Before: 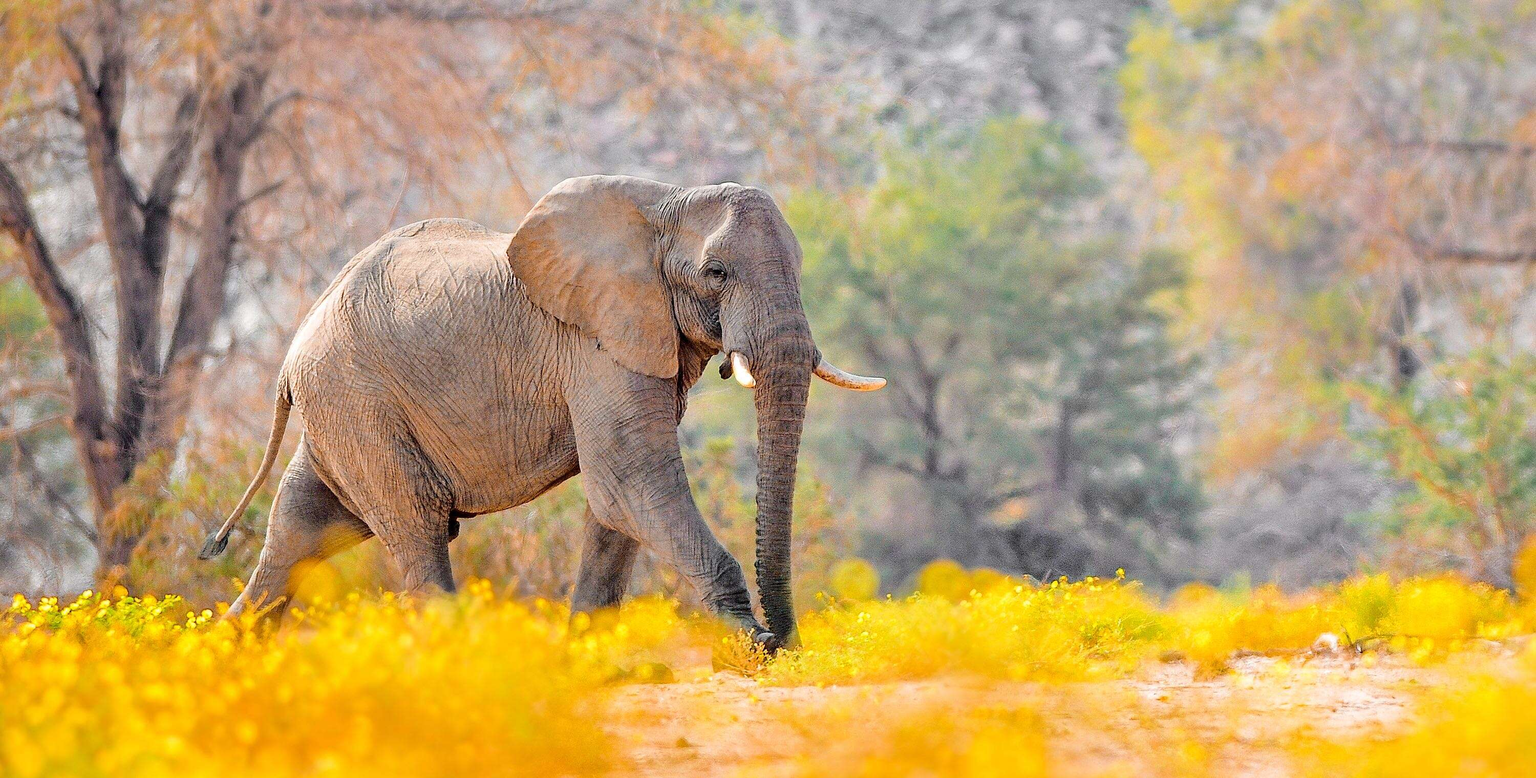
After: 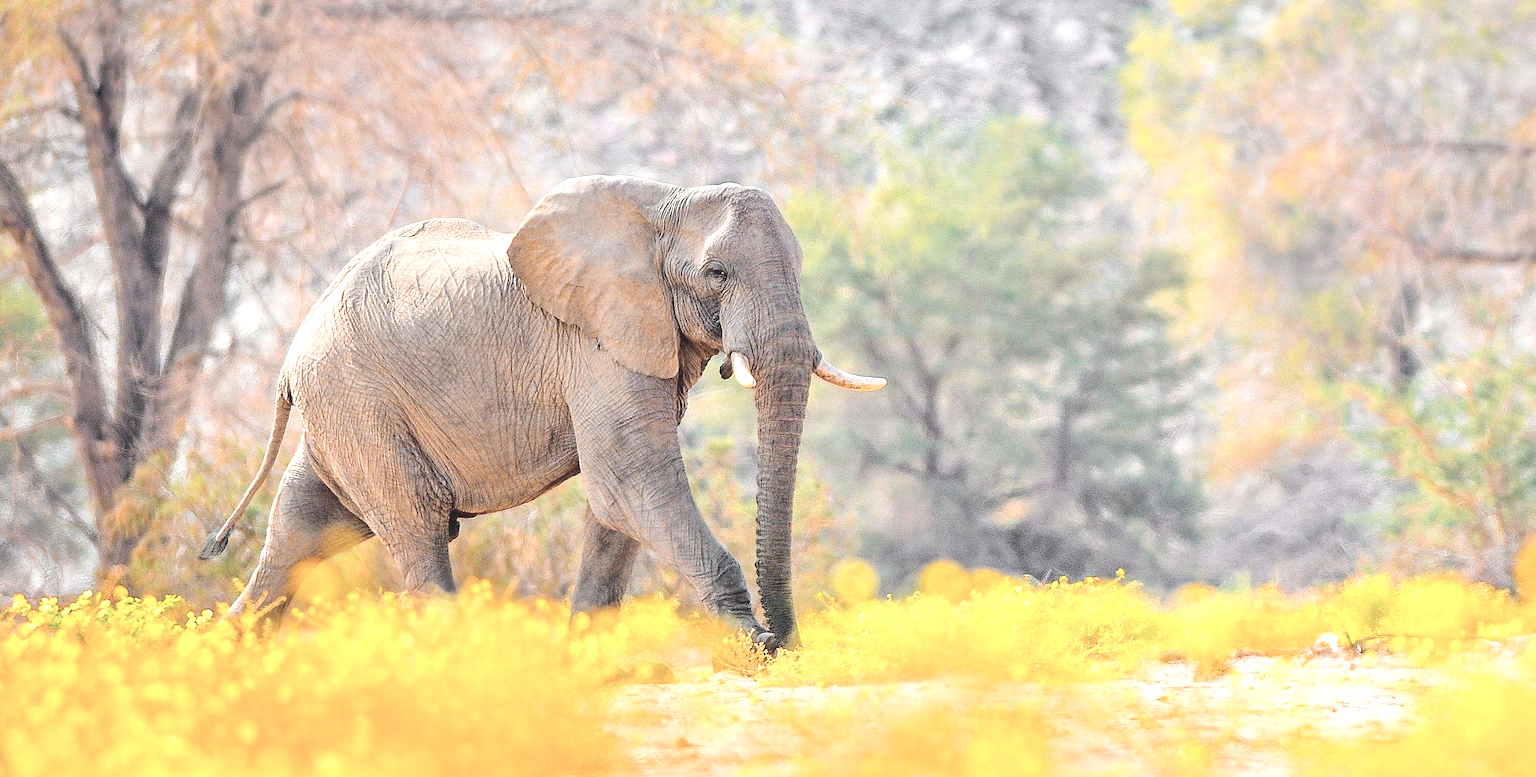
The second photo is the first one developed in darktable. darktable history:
contrast brightness saturation: contrast -0.26, saturation -0.43
exposure: black level correction 0, exposure 1.2 EV, compensate exposure bias true, compensate highlight preservation false
